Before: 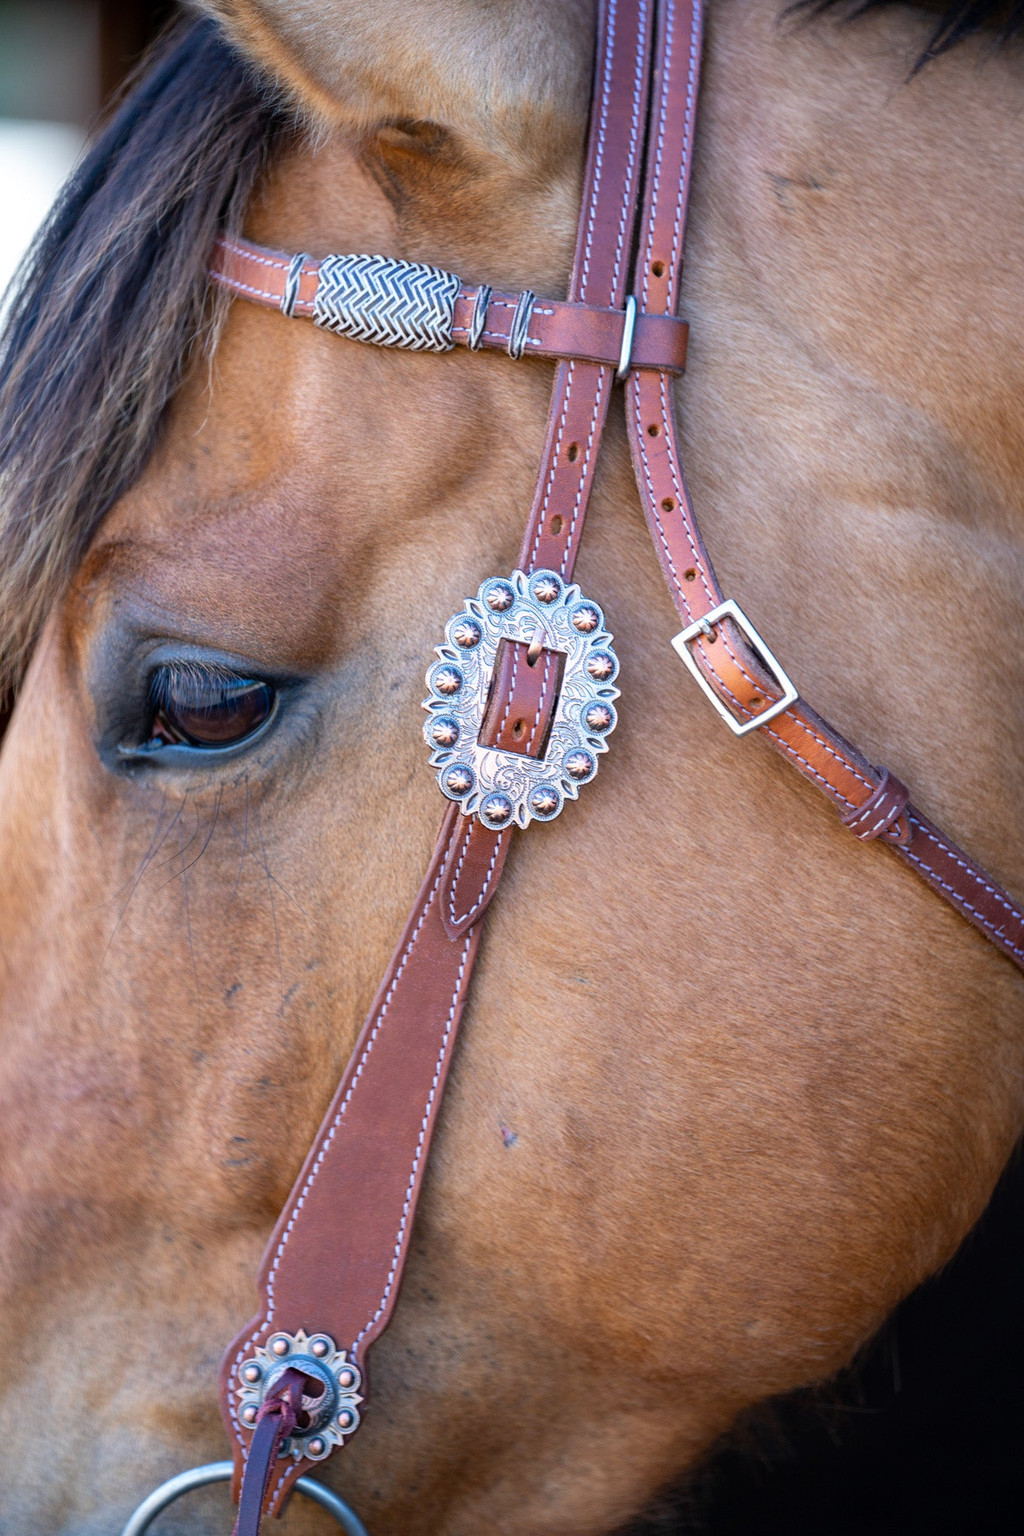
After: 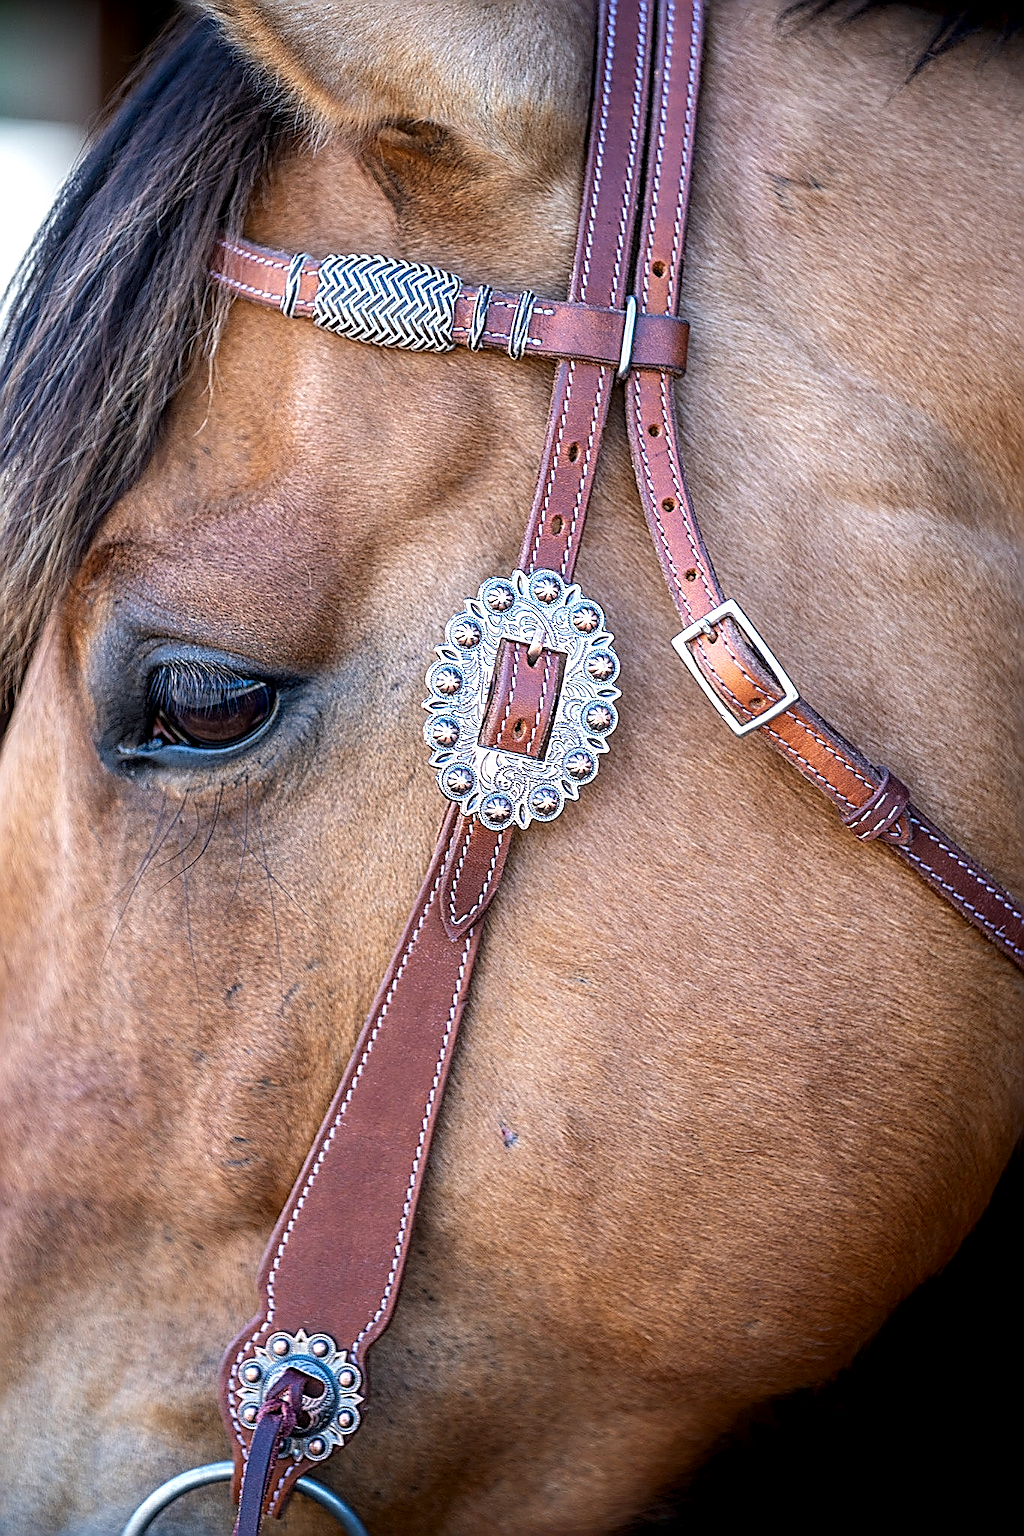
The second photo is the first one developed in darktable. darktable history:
exposure: black level correction -0.005, exposure 0.054 EV, compensate highlight preservation false
sharpen: amount 2
local contrast: detail 140%
shadows and highlights: shadows -70, highlights 35, soften with gaussian
